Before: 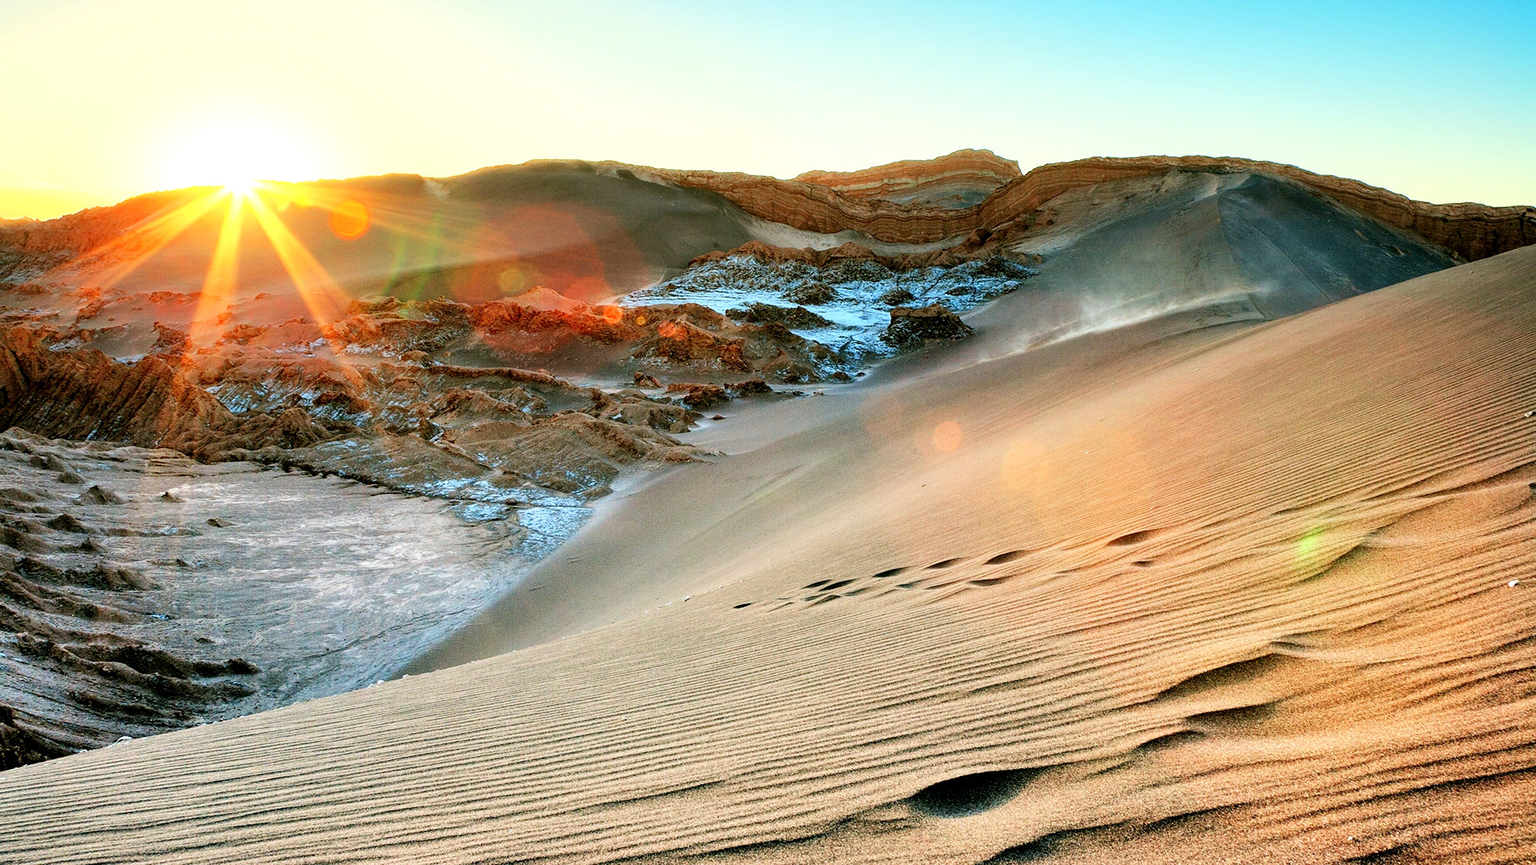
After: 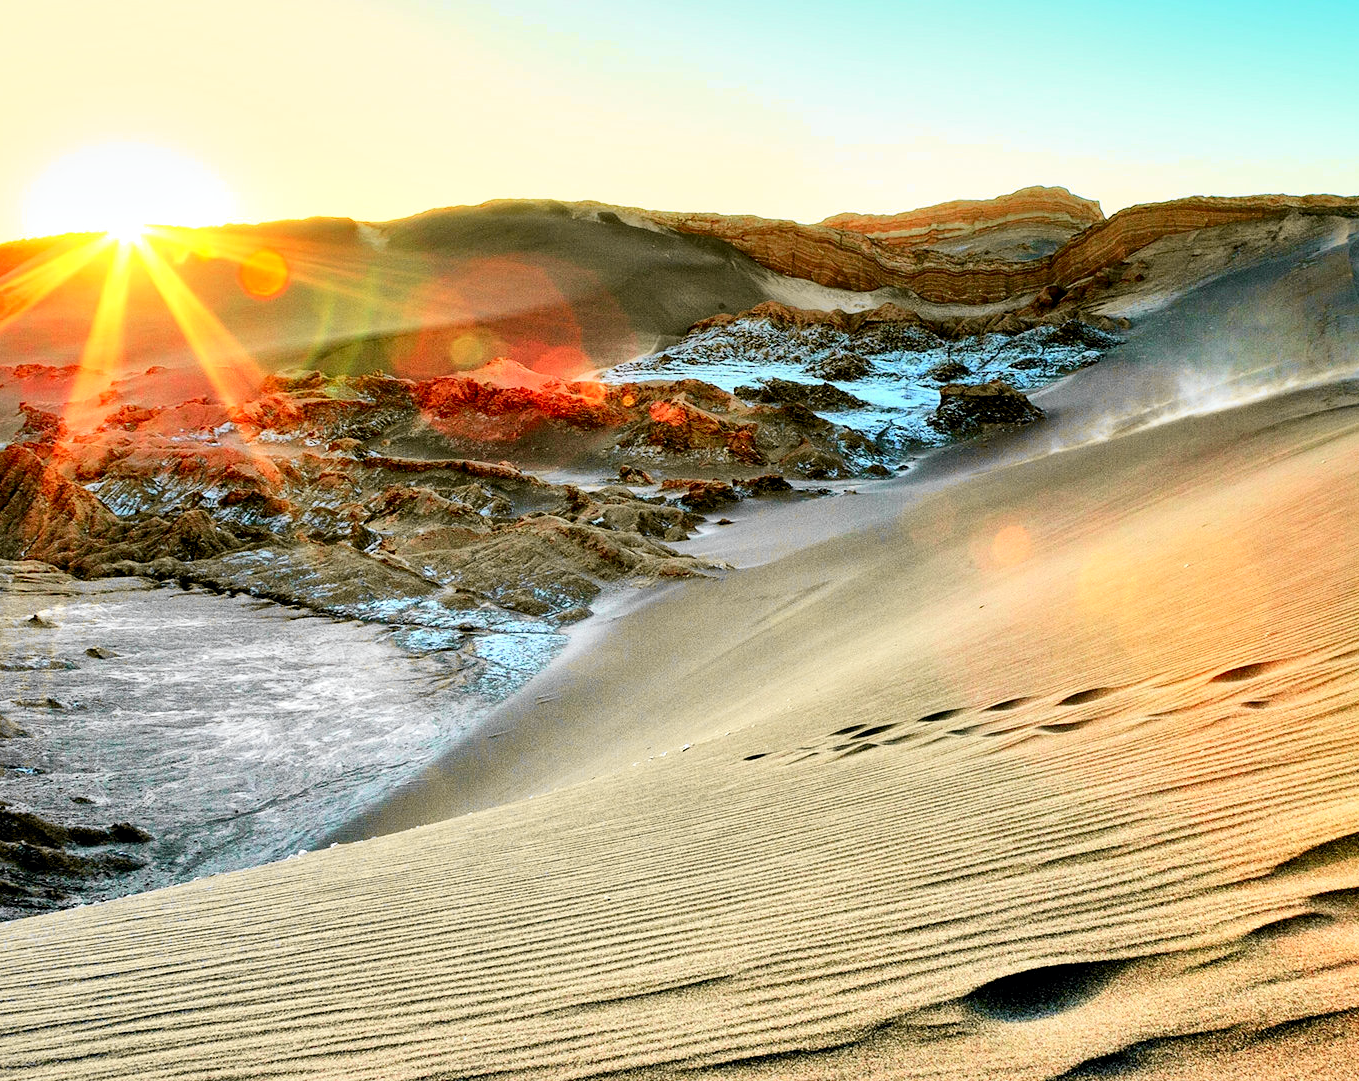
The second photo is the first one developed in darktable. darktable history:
tone curve: curves: ch0 [(0, 0) (0.071, 0.058) (0.266, 0.268) (0.498, 0.542) (0.766, 0.807) (1, 0.983)]; ch1 [(0, 0) (0.346, 0.307) (0.408, 0.387) (0.463, 0.465) (0.482, 0.493) (0.502, 0.499) (0.517, 0.502) (0.55, 0.548) (0.597, 0.61) (0.651, 0.698) (1, 1)]; ch2 [(0, 0) (0.346, 0.34) (0.434, 0.46) (0.485, 0.494) (0.5, 0.498) (0.517, 0.506) (0.526, 0.539) (0.583, 0.603) (0.625, 0.659) (1, 1)], color space Lab, independent channels, preserve colors none
local contrast: mode bilateral grid, contrast 20, coarseness 50, detail 150%, midtone range 0.2
crop and rotate: left 9.061%, right 20.142%
